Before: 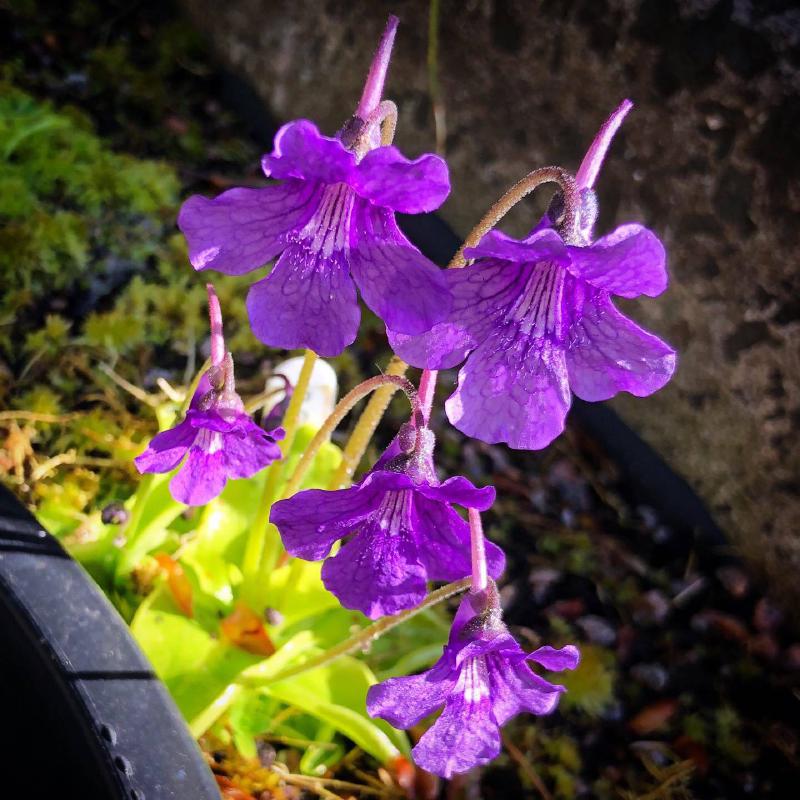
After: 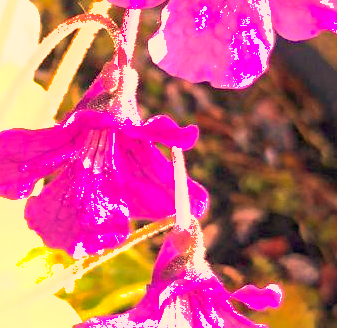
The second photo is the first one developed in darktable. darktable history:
shadows and highlights: on, module defaults
color balance rgb: contrast -10%
white balance: red 1.467, blue 0.684
exposure: black level correction 0, exposure 1.6 EV, compensate exposure bias true, compensate highlight preservation false
crop: left 37.221%, top 45.169%, right 20.63%, bottom 13.777%
